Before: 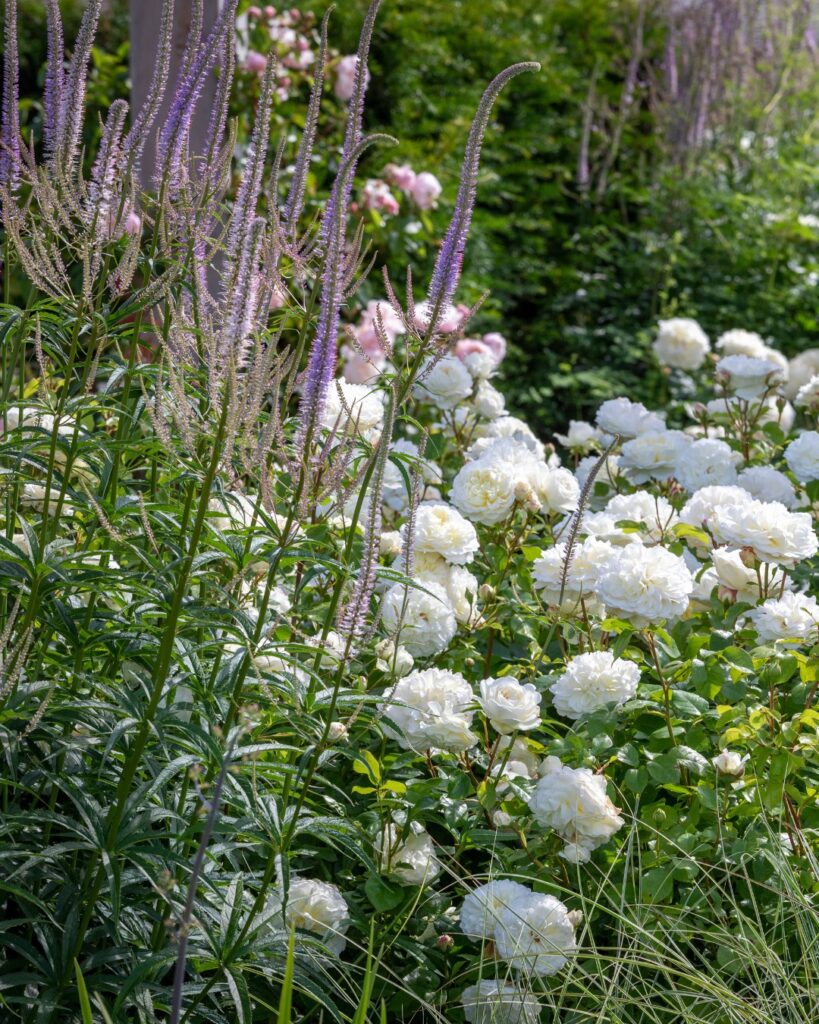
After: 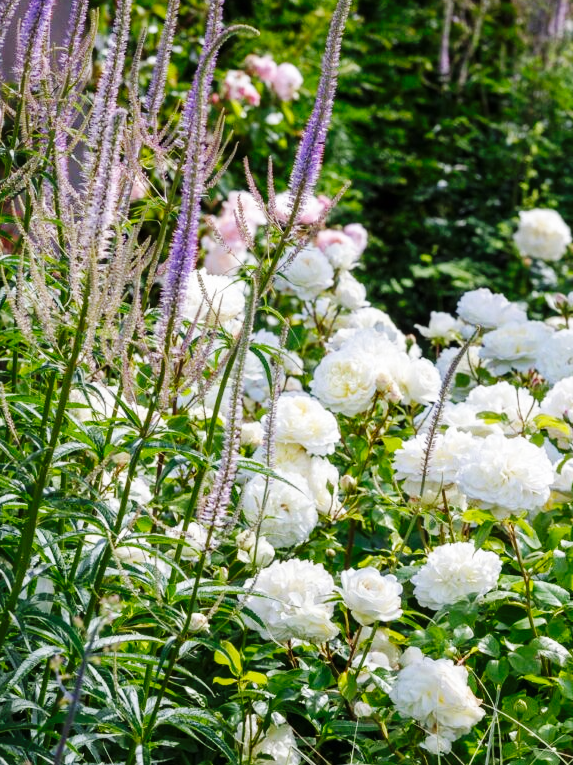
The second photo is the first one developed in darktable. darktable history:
base curve: curves: ch0 [(0, 0) (0.036, 0.025) (0.121, 0.166) (0.206, 0.329) (0.605, 0.79) (1, 1)], preserve colors none
crop and rotate: left 17.046%, top 10.659%, right 12.989%, bottom 14.553%
